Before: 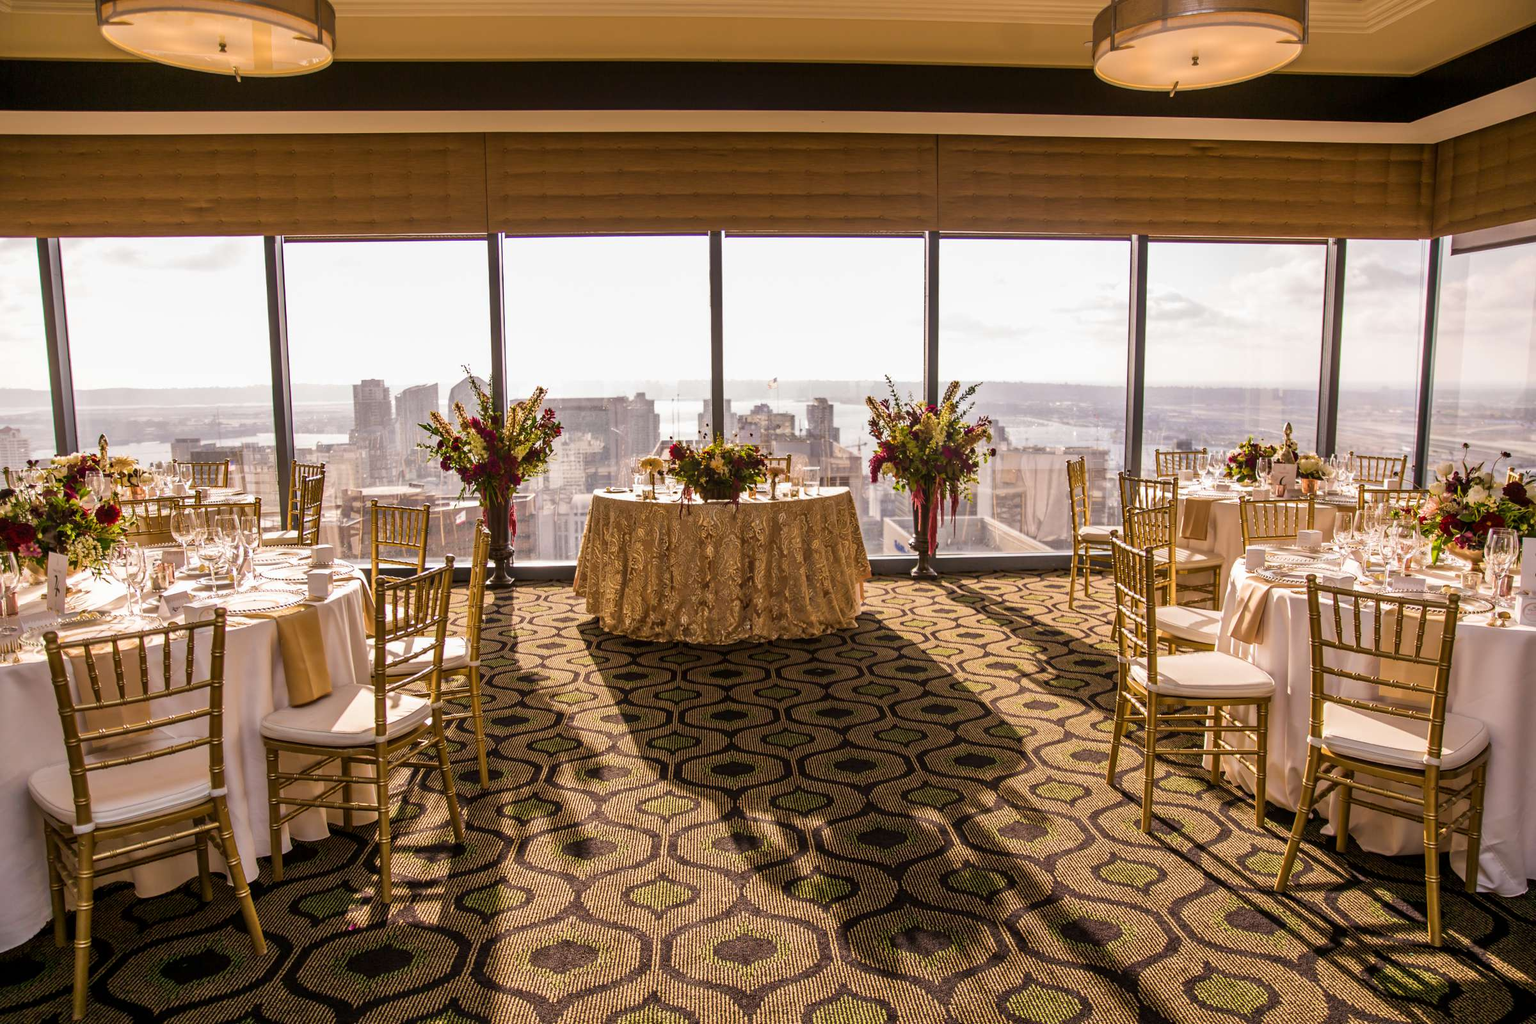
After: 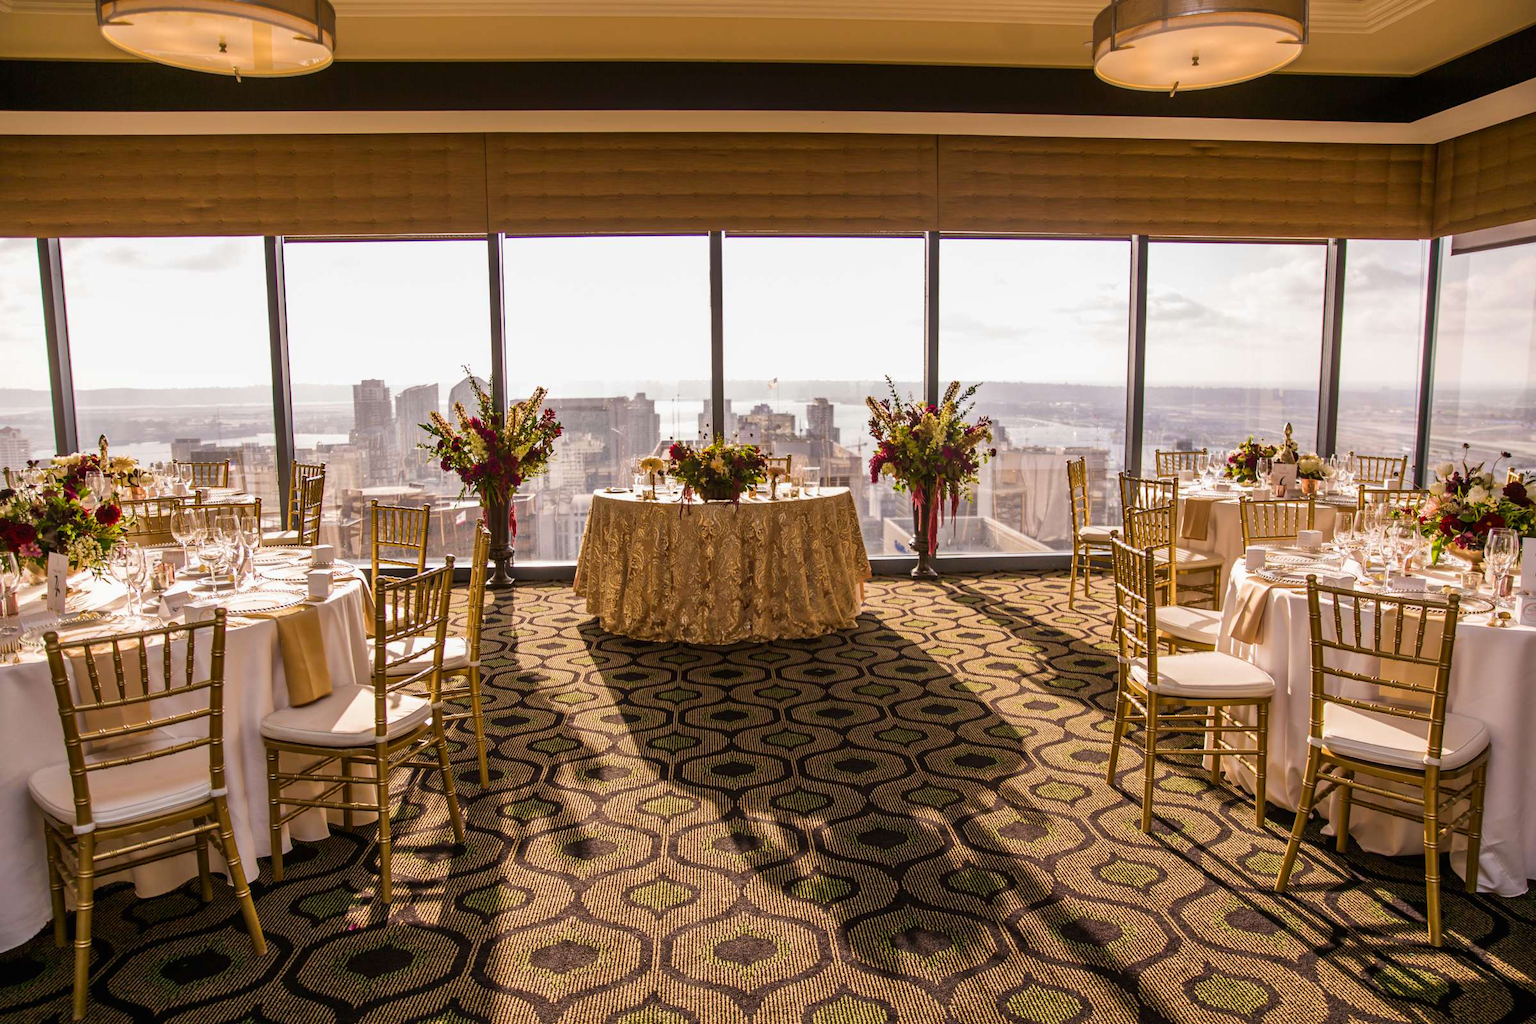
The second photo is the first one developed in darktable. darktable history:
contrast brightness saturation: contrast -0.014, brightness -0.011, saturation 0.037
